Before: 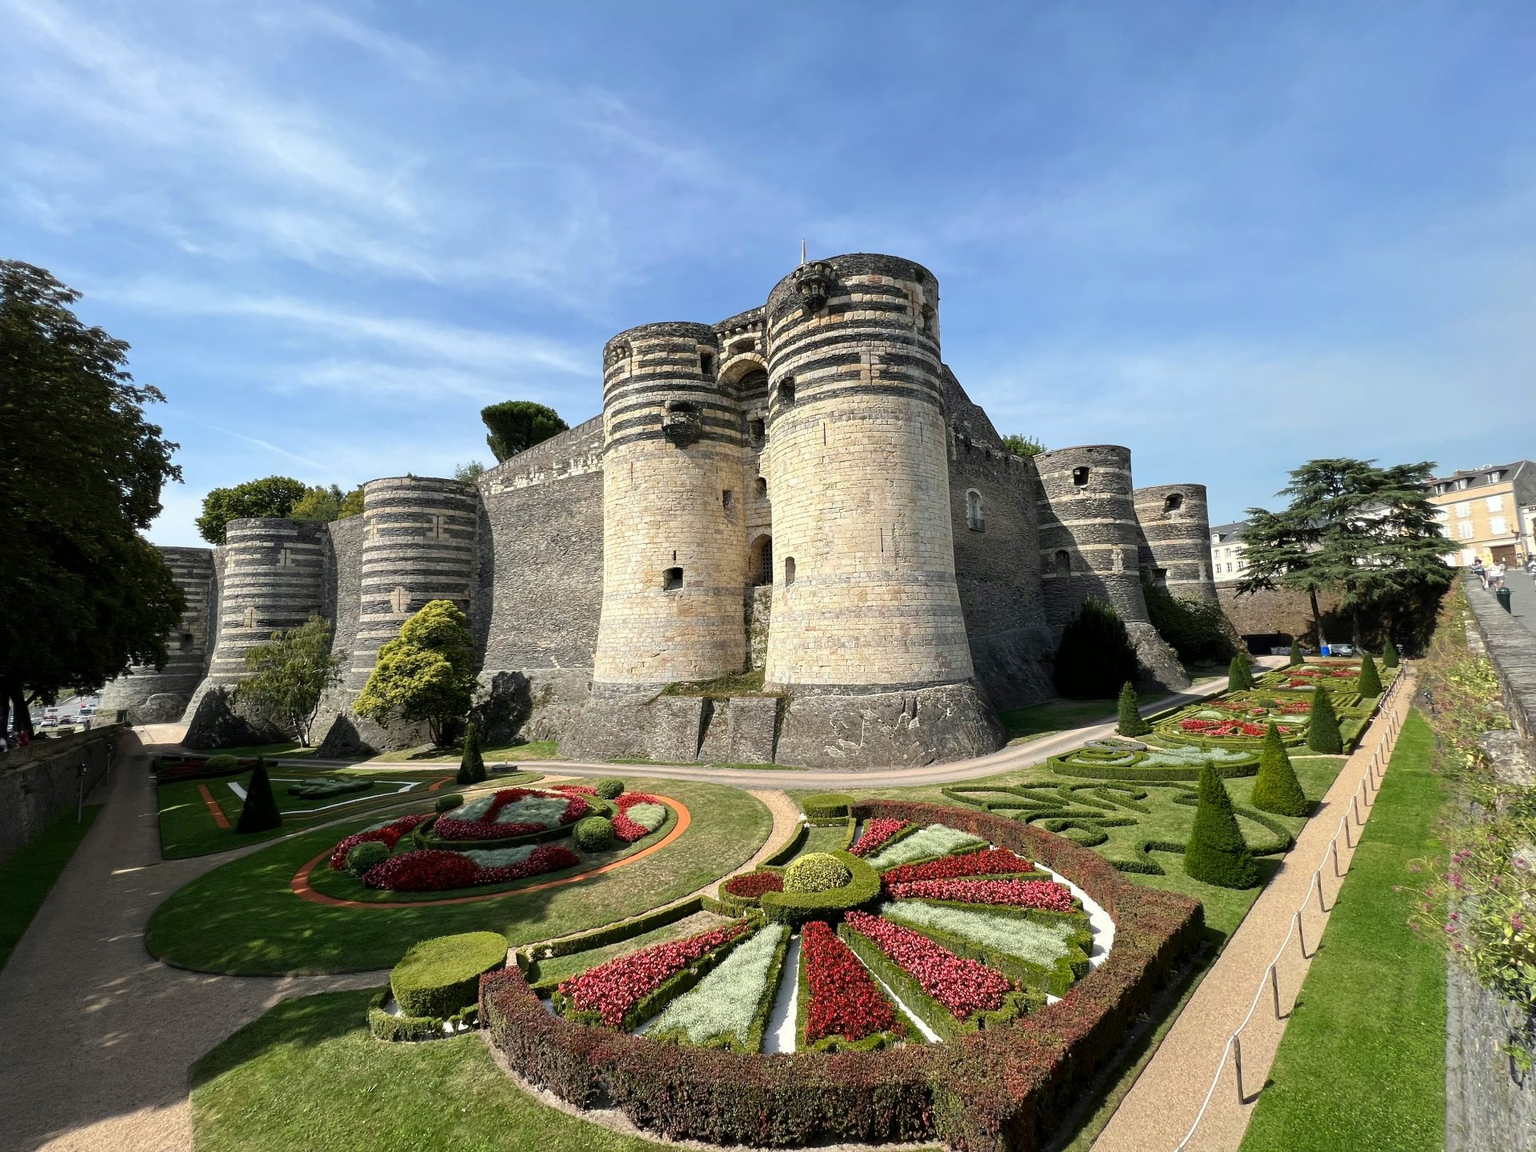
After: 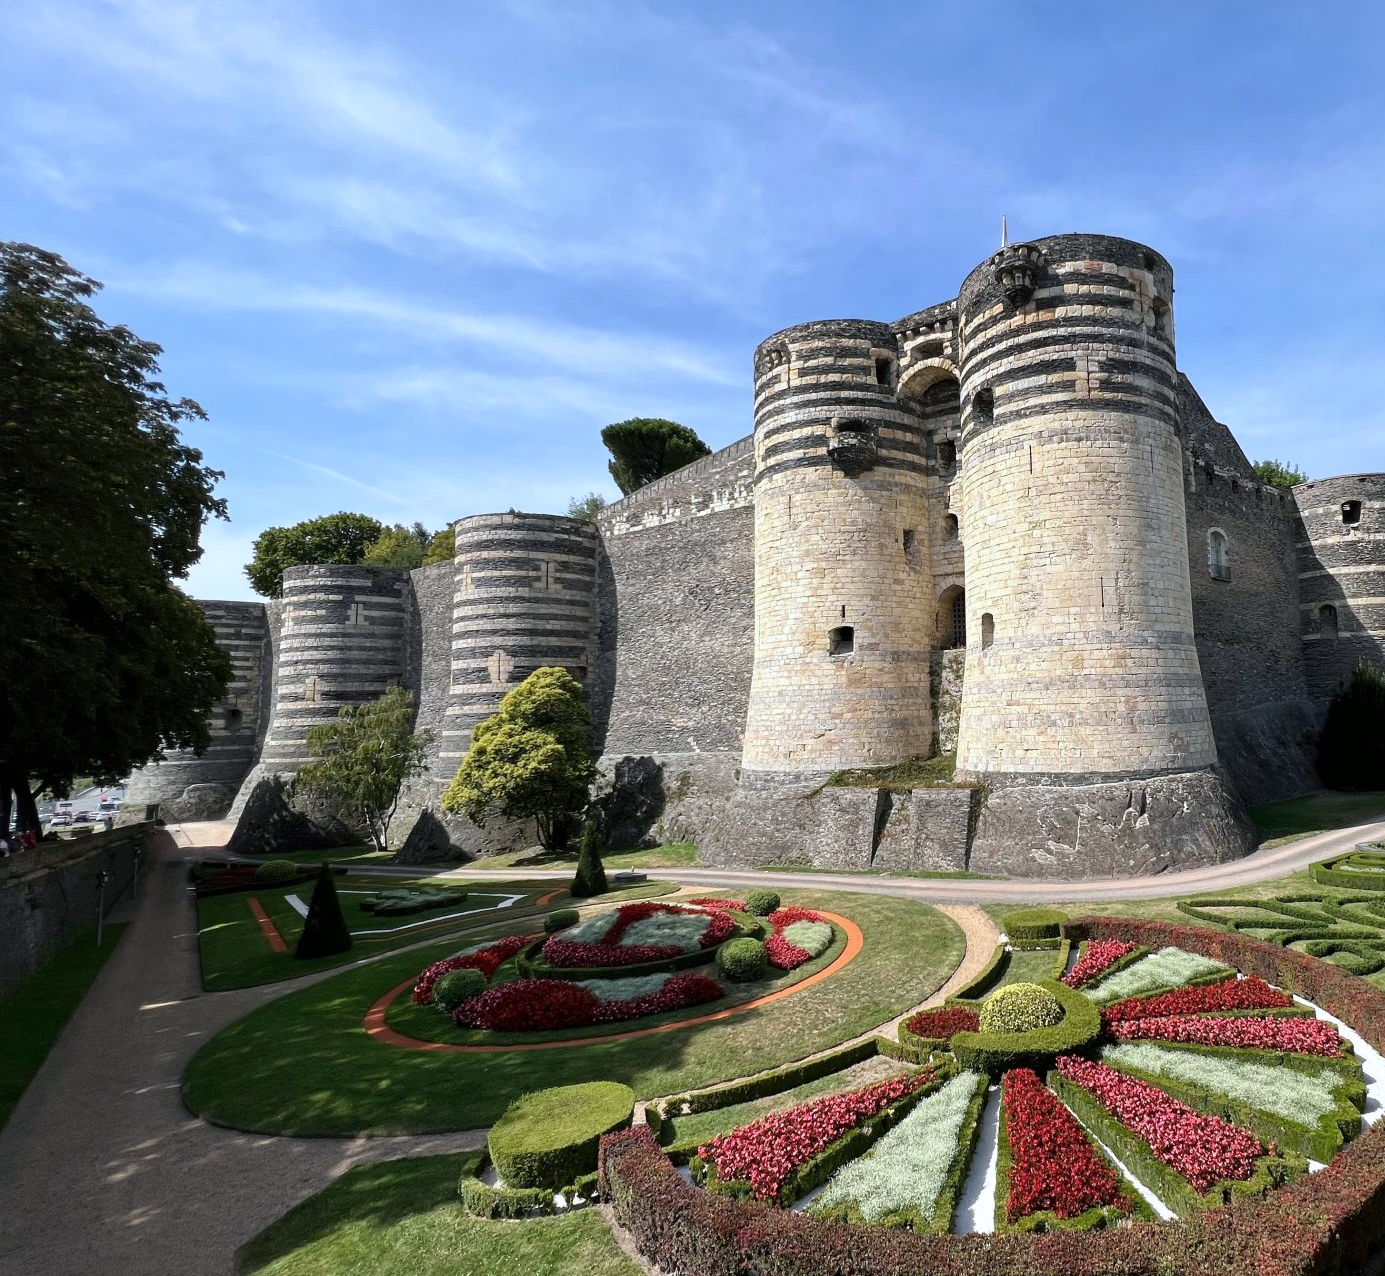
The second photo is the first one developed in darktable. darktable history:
color calibration: gray › normalize channels true, illuminant as shot in camera, x 0.358, y 0.373, temperature 4628.91 K, gamut compression 0.007
crop: top 5.795%, right 27.838%, bottom 5.536%
tone equalizer: on, module defaults
